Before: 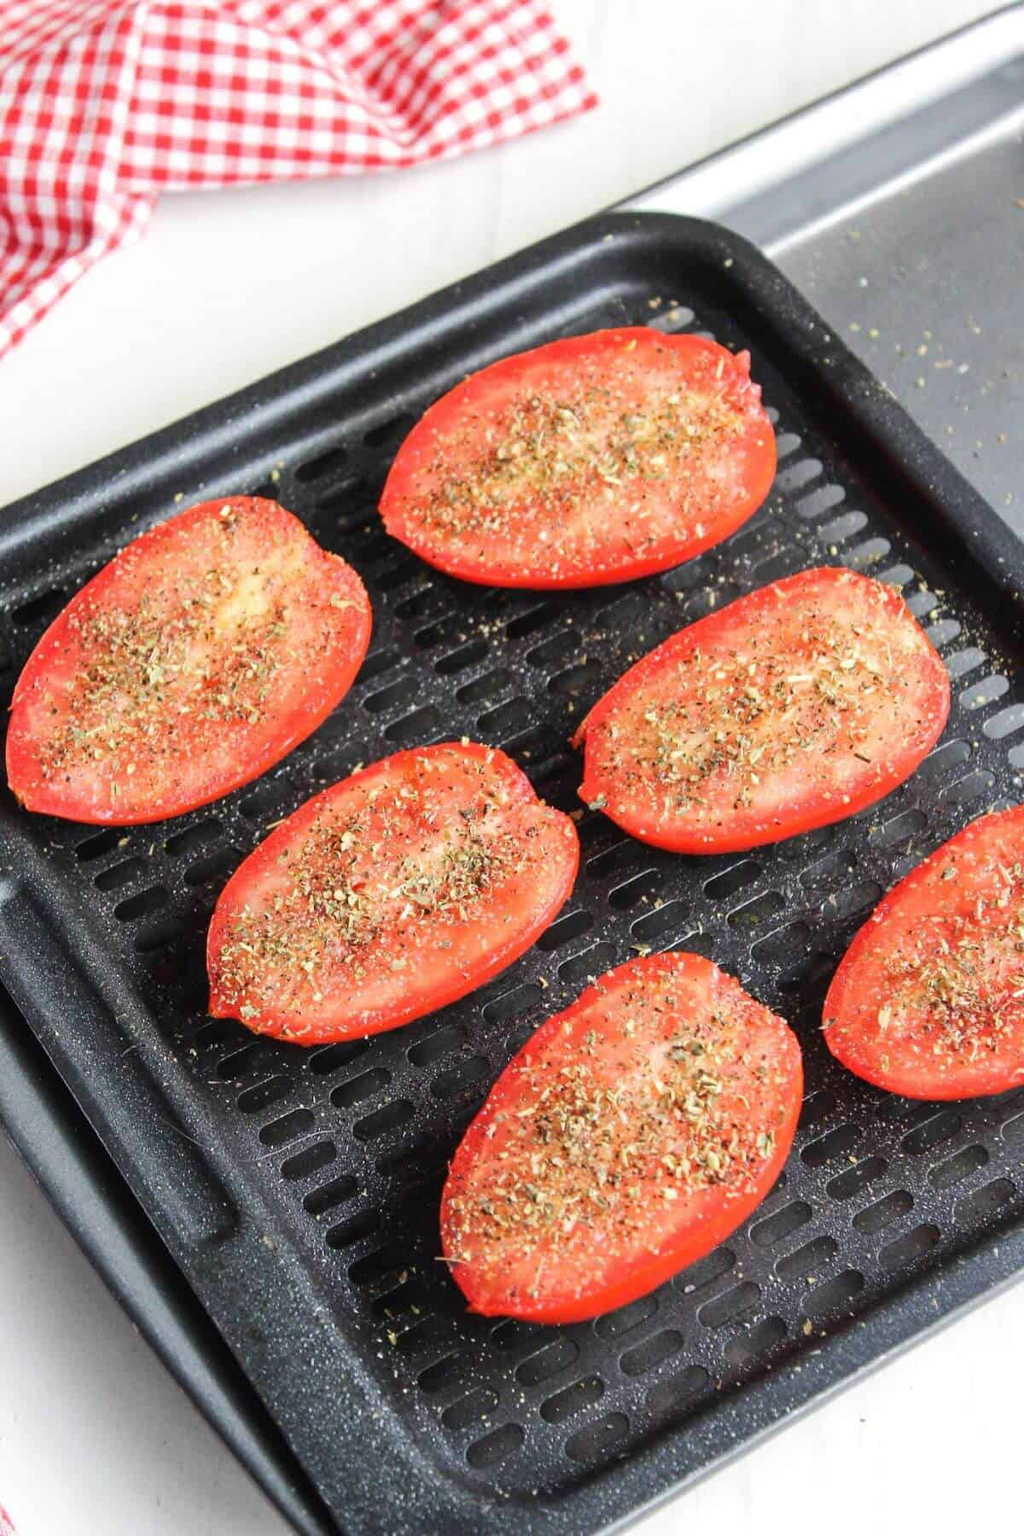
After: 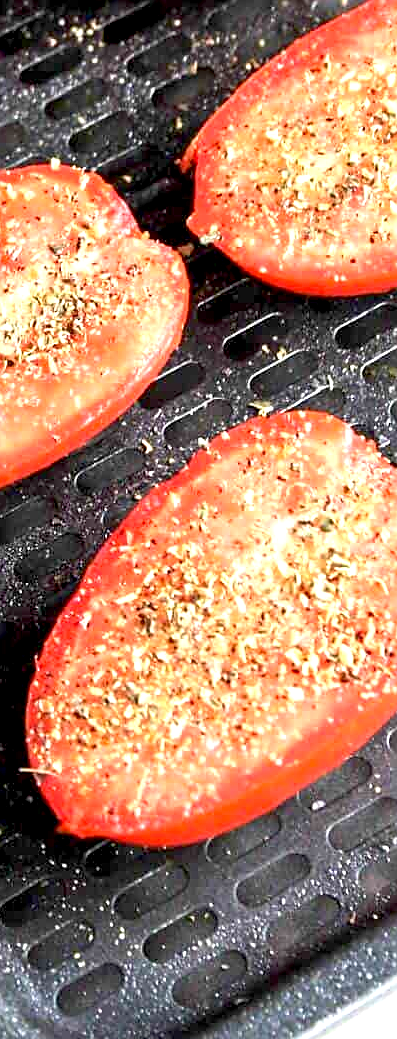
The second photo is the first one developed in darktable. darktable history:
crop: left 40.878%, top 39.176%, right 25.993%, bottom 3.081%
exposure: black level correction 0.008, exposure 0.979 EV, compensate highlight preservation false
sharpen: on, module defaults
